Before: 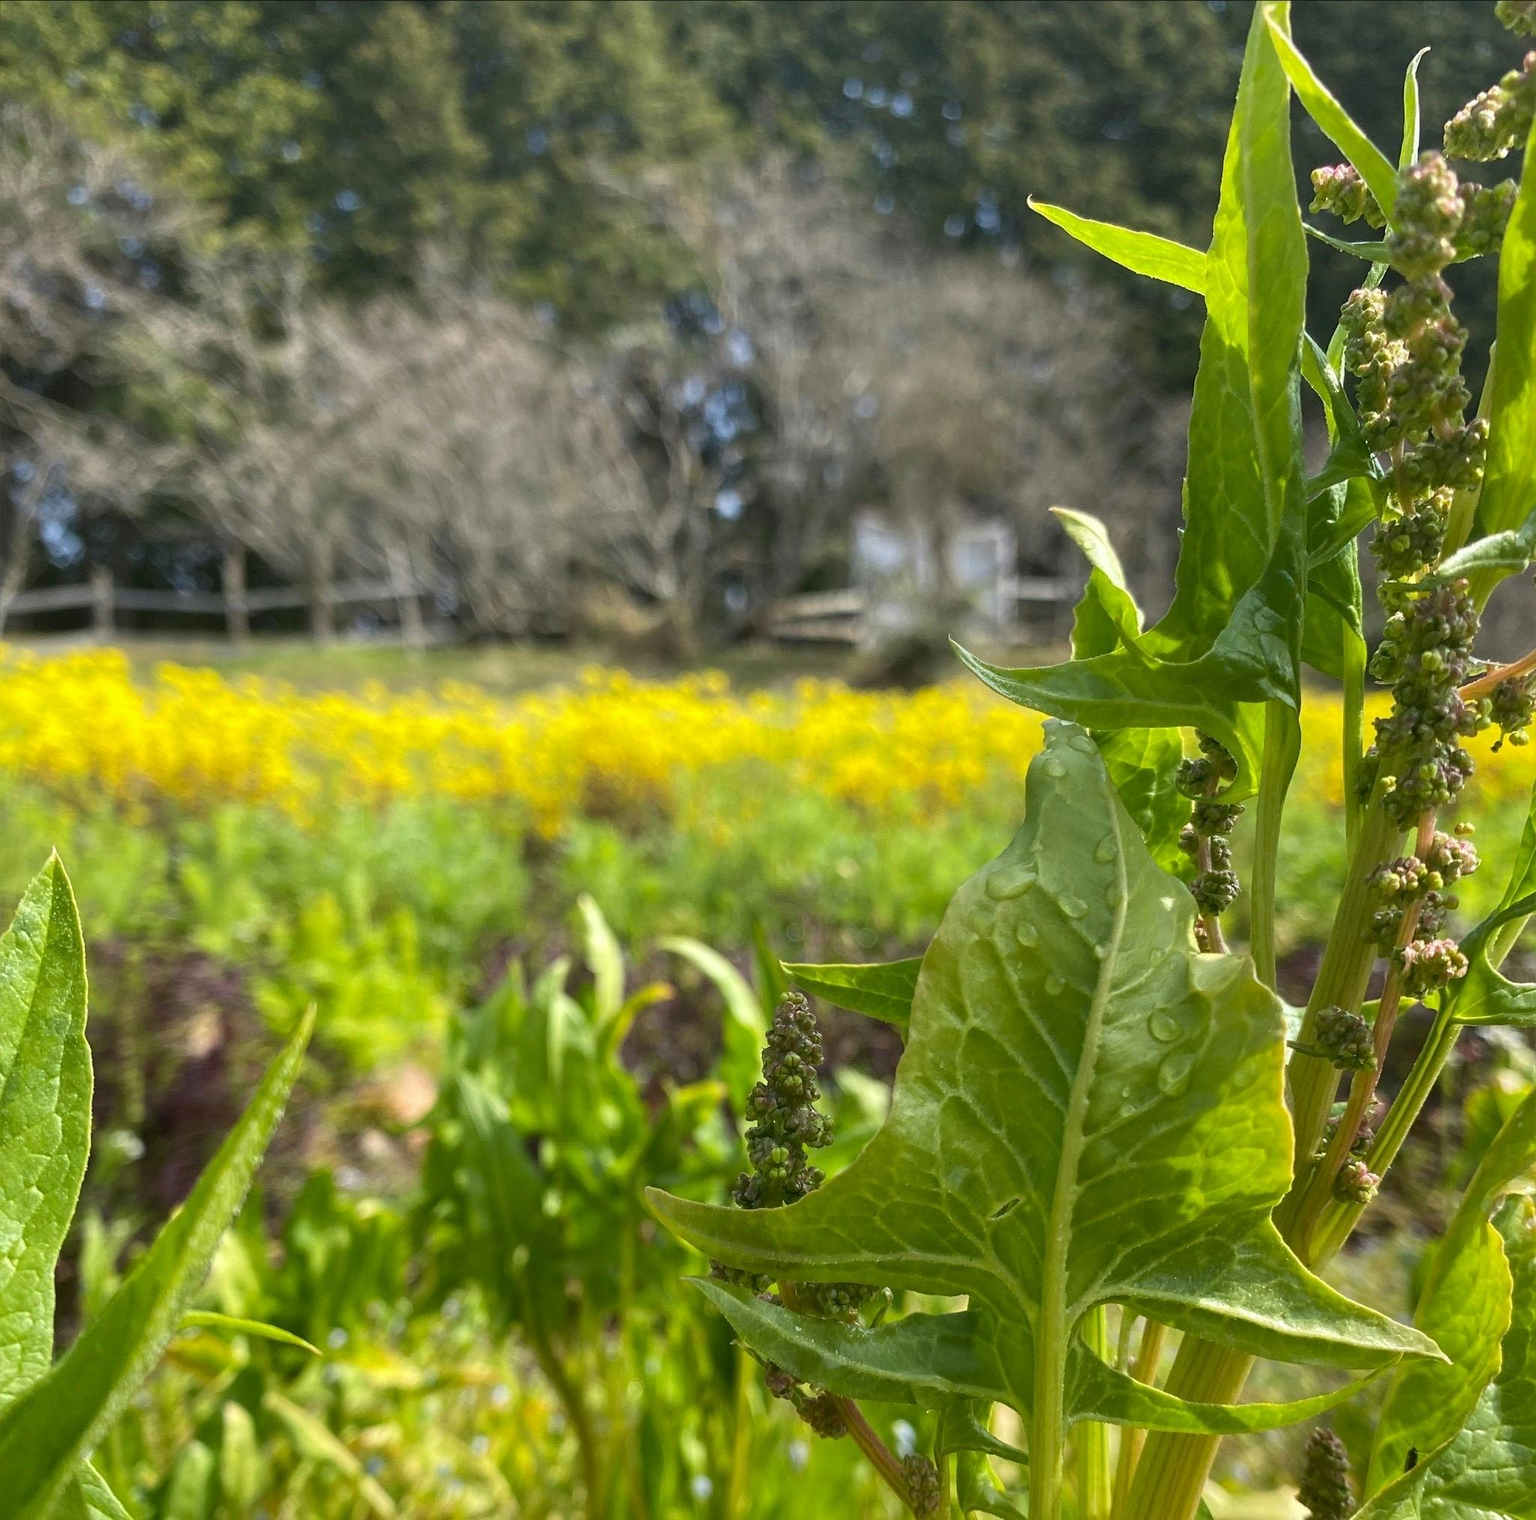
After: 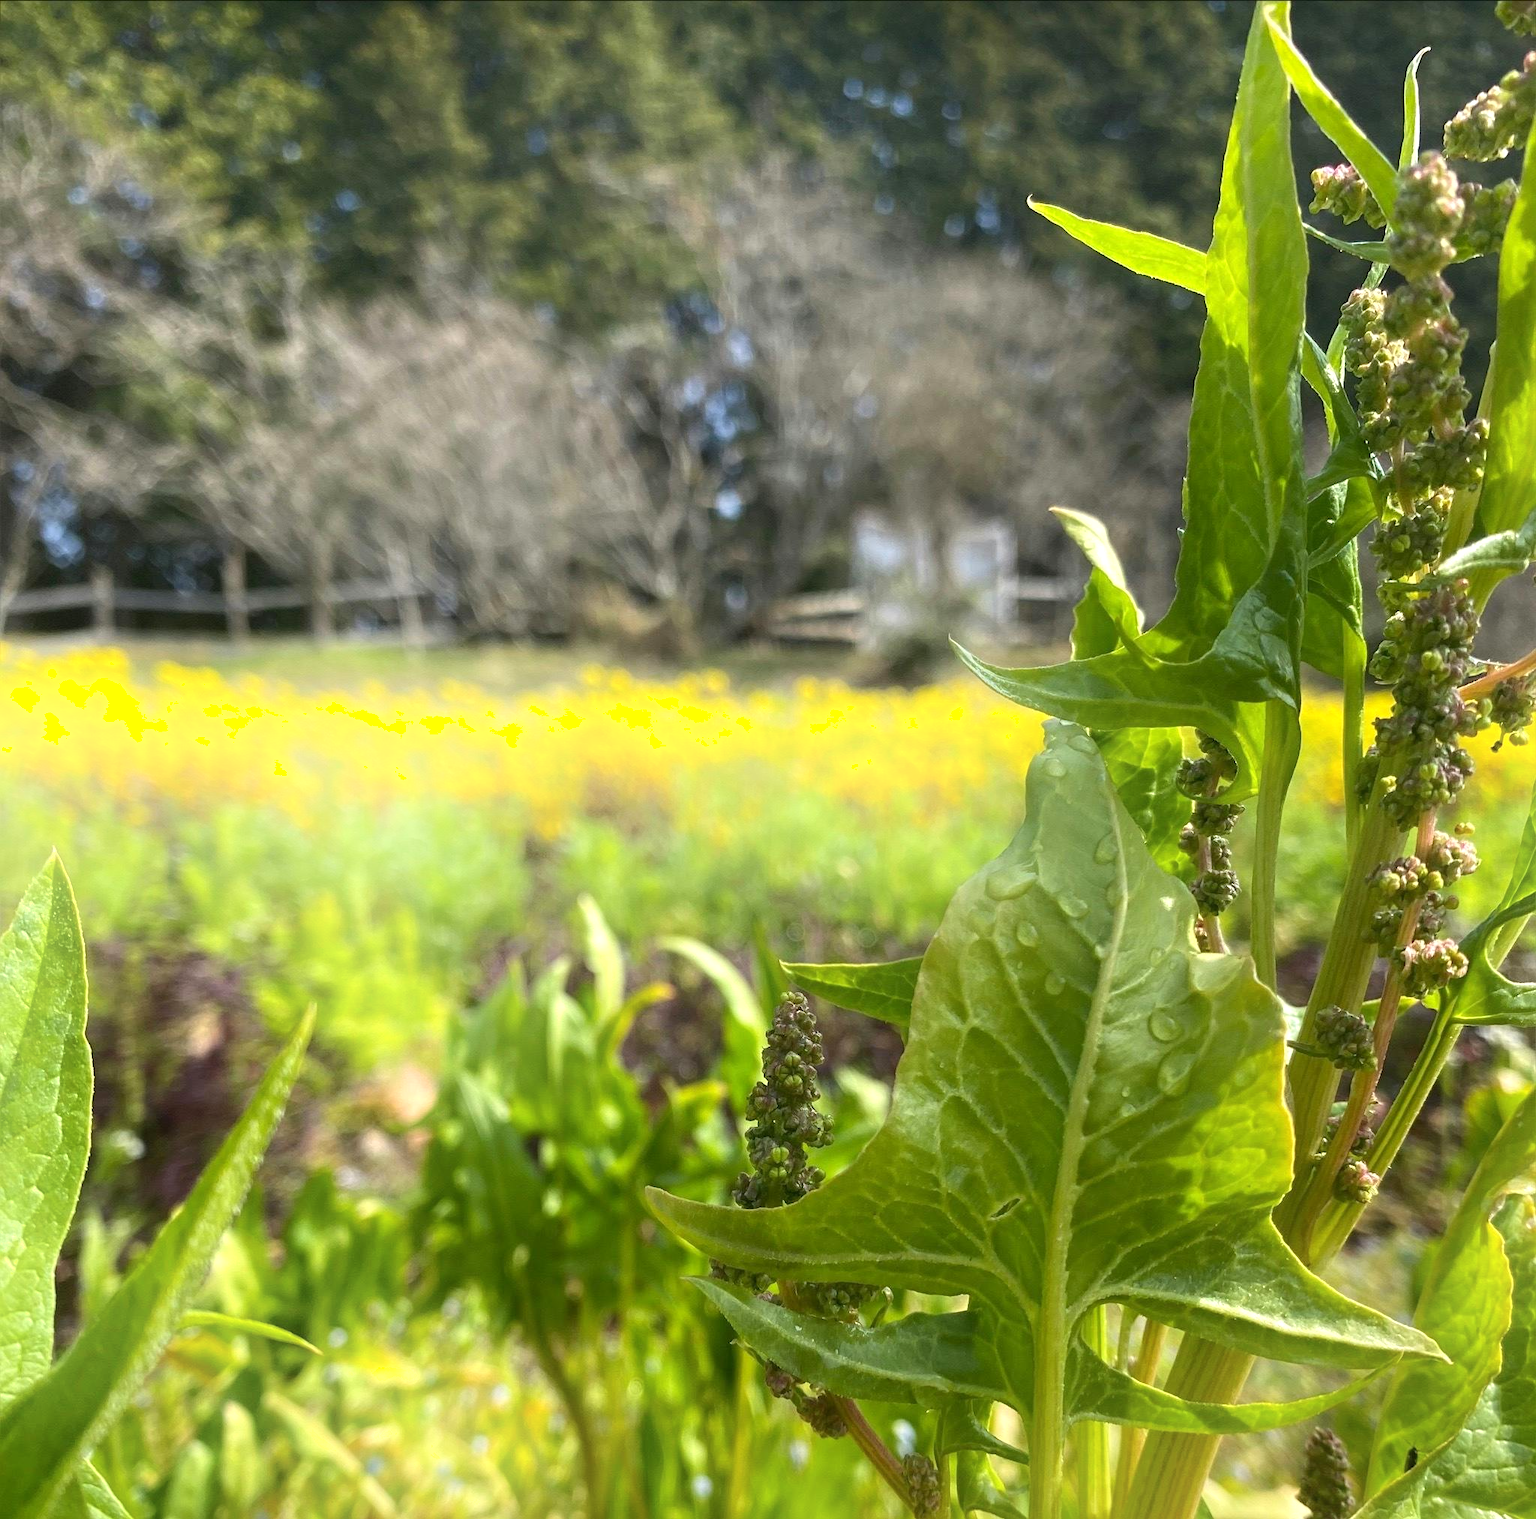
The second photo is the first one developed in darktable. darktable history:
shadows and highlights: shadows -53.53, highlights 84.22, soften with gaussian
exposure: exposure 0.298 EV, compensate highlight preservation false
